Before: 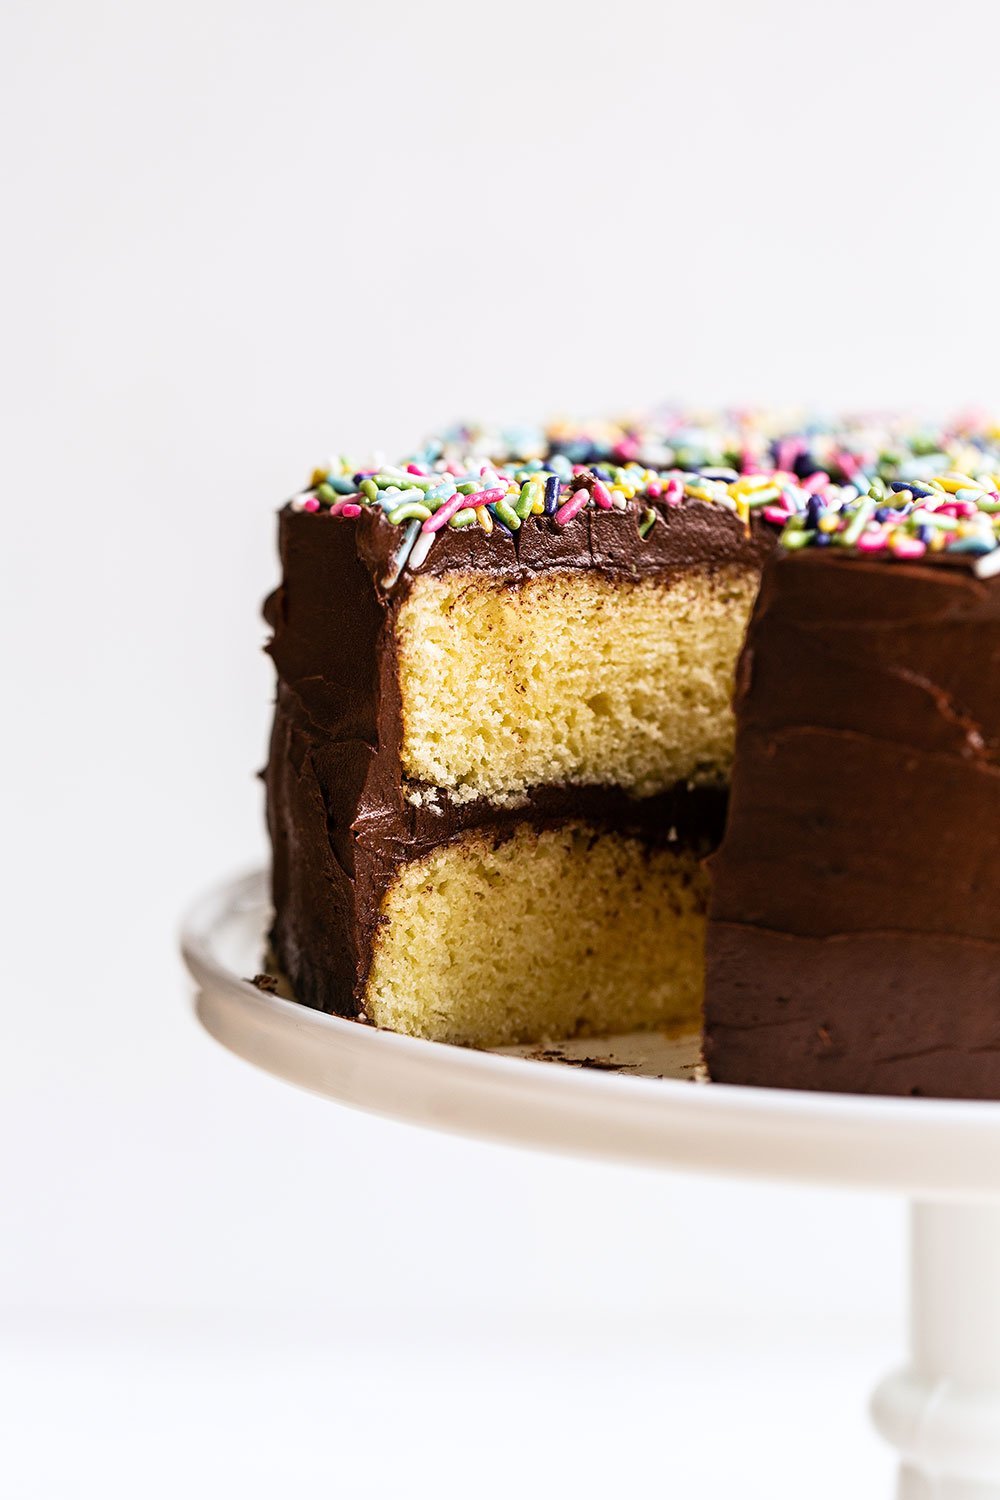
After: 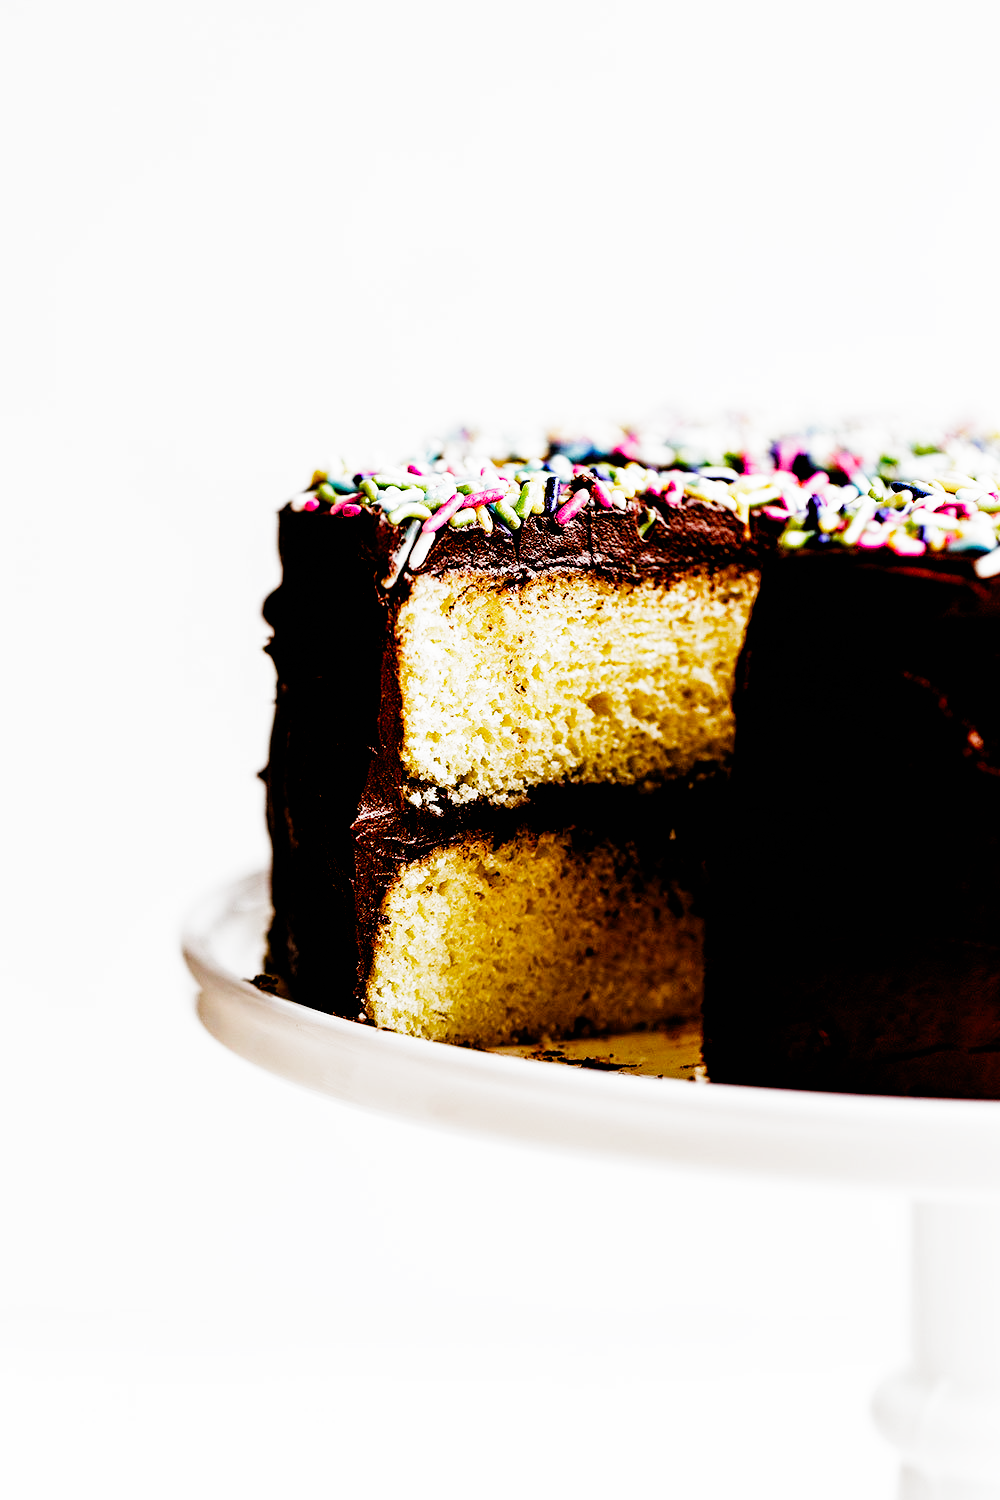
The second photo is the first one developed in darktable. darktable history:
filmic rgb: black relative exposure -4.01 EV, white relative exposure 3 EV, threshold 5.95 EV, hardness 3, contrast 1.505, preserve chrominance no, color science v4 (2020), contrast in shadows soft, enable highlight reconstruction true
tone equalizer: -8 EV -0.4 EV, -7 EV -0.414 EV, -6 EV -0.37 EV, -5 EV -0.233 EV, -3 EV 0.199 EV, -2 EV 0.341 EV, -1 EV 0.386 EV, +0 EV 0.402 EV, edges refinement/feathering 500, mask exposure compensation -1.57 EV, preserve details no
color balance rgb: linear chroma grading › global chroma 15.126%, perceptual saturation grading › global saturation 27.061%, perceptual saturation grading › highlights -27.716%, perceptual saturation grading › mid-tones 15.954%, perceptual saturation grading › shadows 33.689%
